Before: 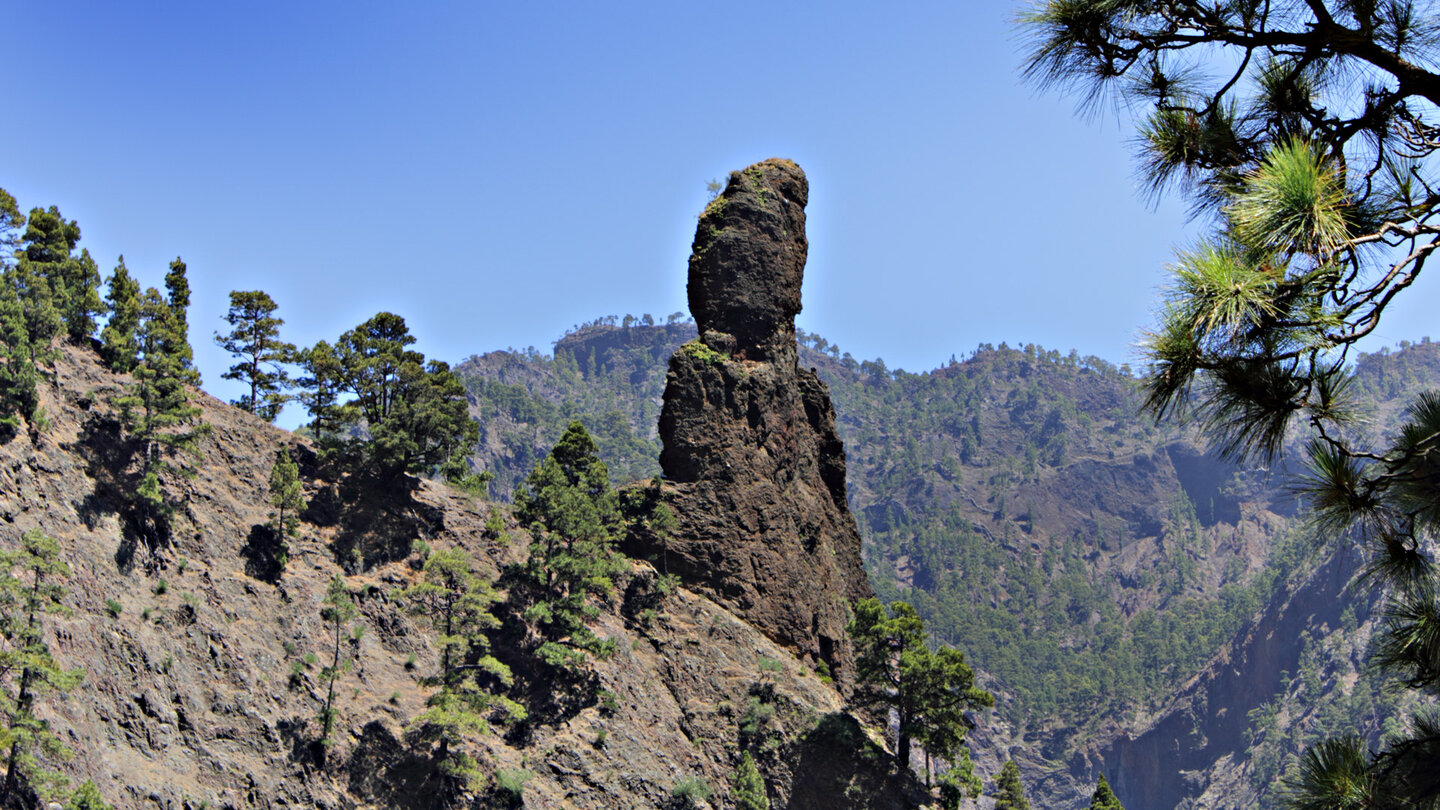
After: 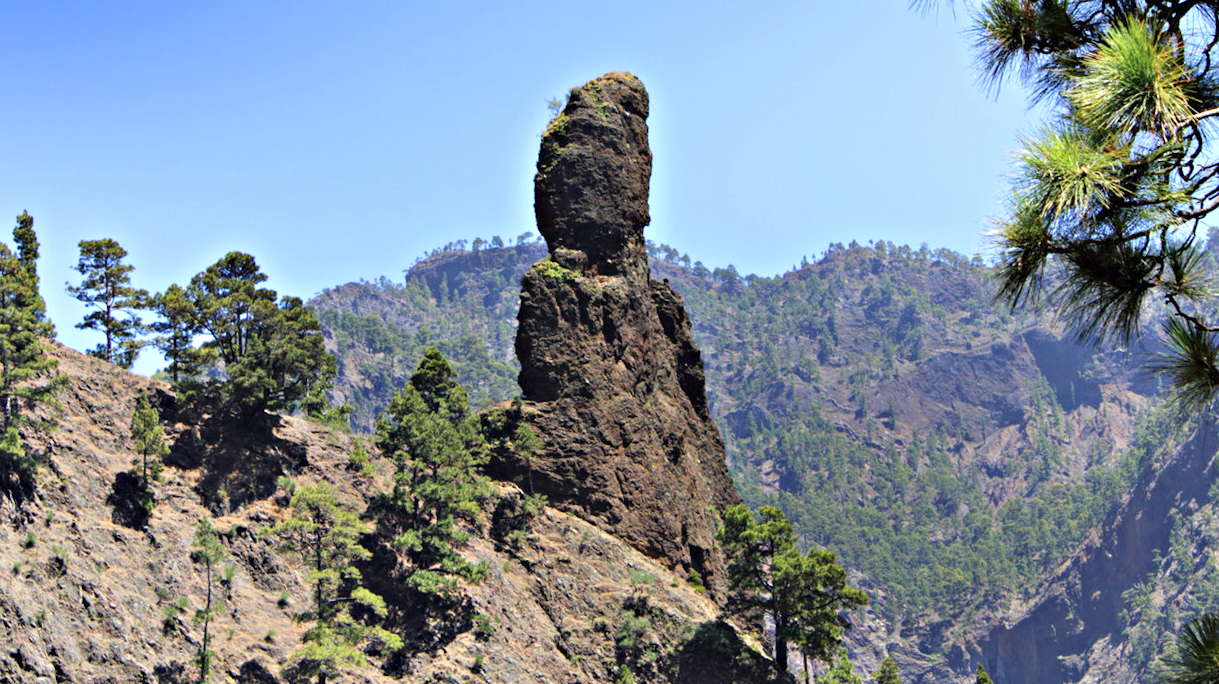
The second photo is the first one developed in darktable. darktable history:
crop and rotate: angle 3.81°, left 5.494%, top 5.685%
velvia: strength 15.37%
exposure: black level correction 0, exposure 0.499 EV, compensate exposure bias true, compensate highlight preservation false
